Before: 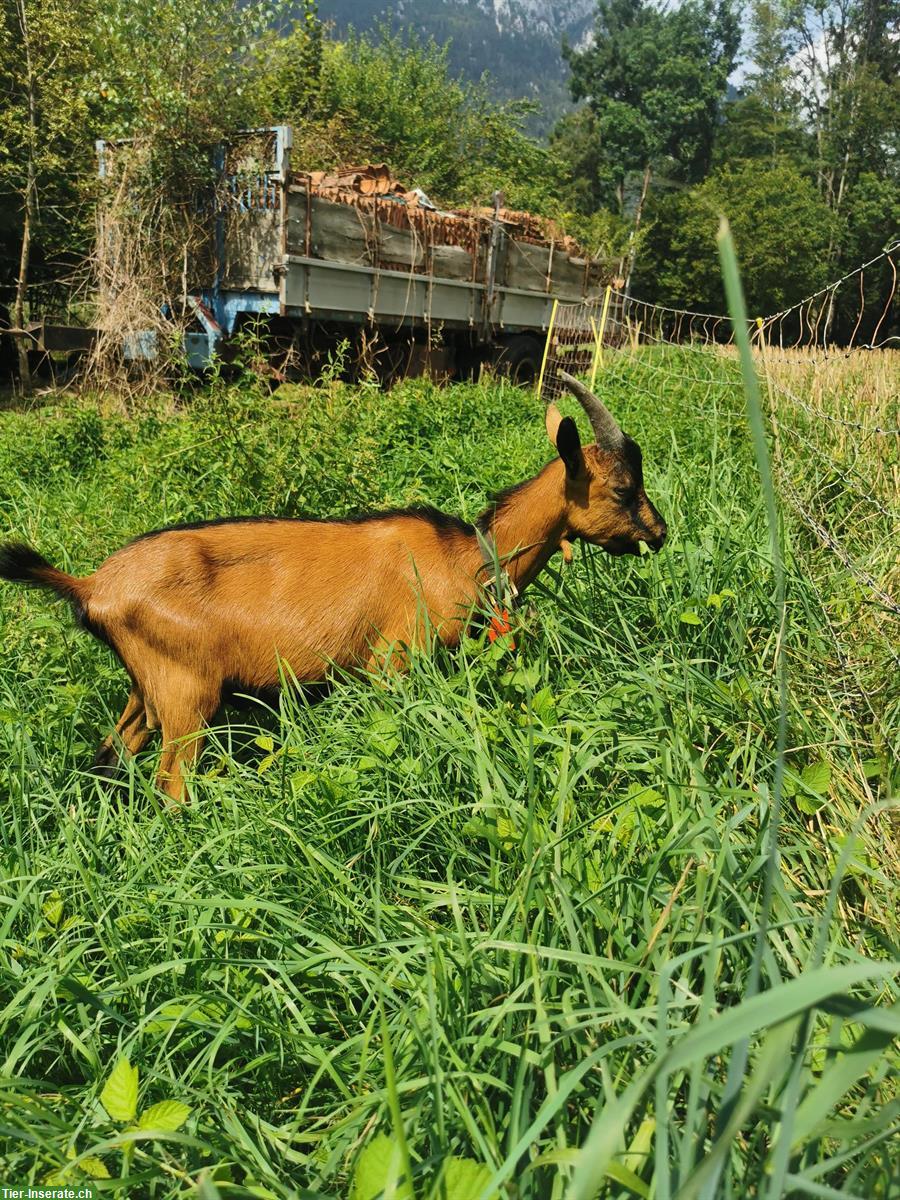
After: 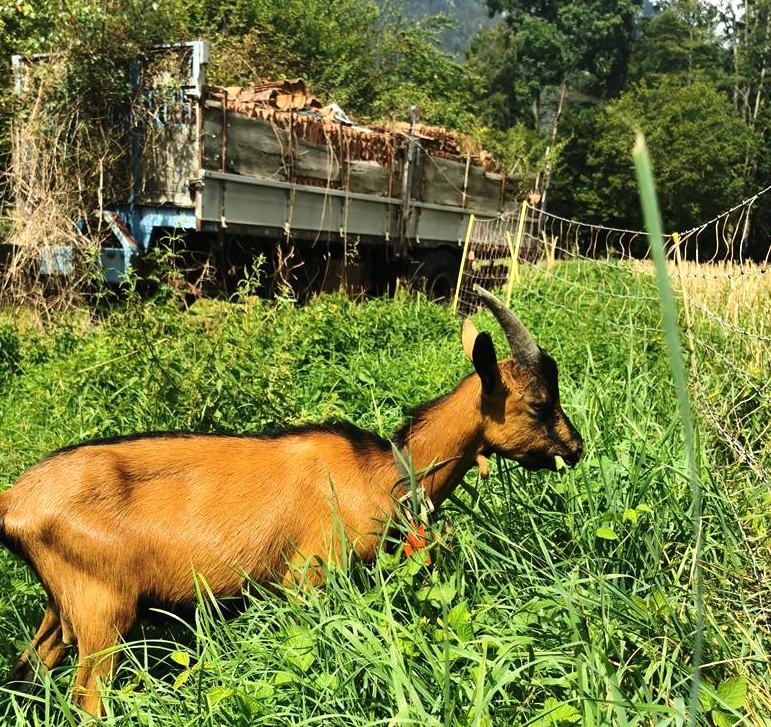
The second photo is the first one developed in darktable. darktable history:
crop and rotate: left 9.403%, top 7.145%, right 4.905%, bottom 32.191%
tone equalizer: -8 EV -0.763 EV, -7 EV -0.701 EV, -6 EV -0.58 EV, -5 EV -0.365 EV, -3 EV 0.398 EV, -2 EV 0.6 EV, -1 EV 0.68 EV, +0 EV 0.749 EV, smoothing diameter 2.15%, edges refinement/feathering 23.9, mask exposure compensation -1.57 EV, filter diffusion 5
